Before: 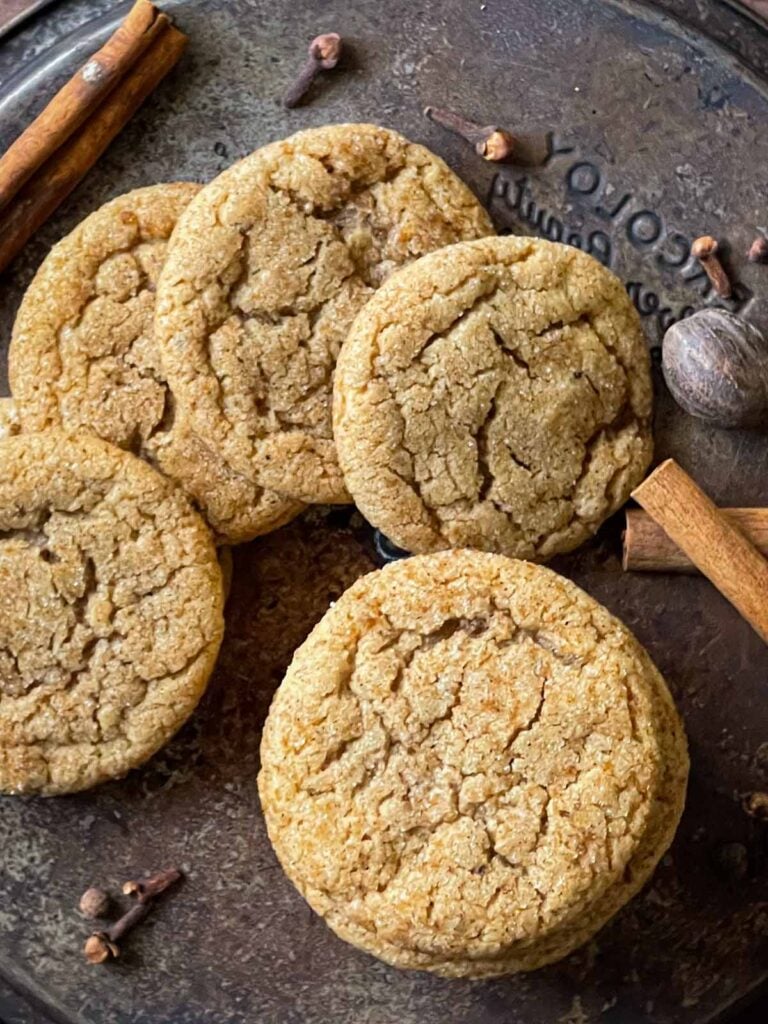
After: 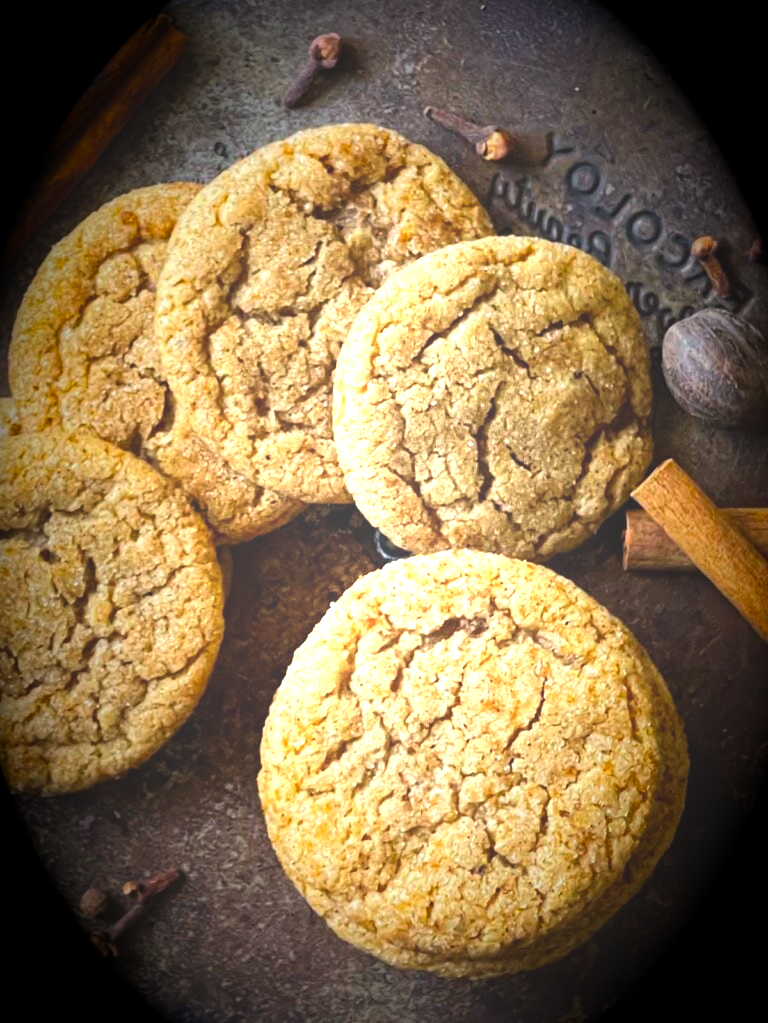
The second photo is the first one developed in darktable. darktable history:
crop: bottom 0.071%
exposure: black level correction -0.023, exposure 1.397 EV, compensate highlight preservation false
vignetting: fall-off start 15.9%, fall-off radius 100%, brightness -1, saturation 0.5, width/height ratio 0.719
